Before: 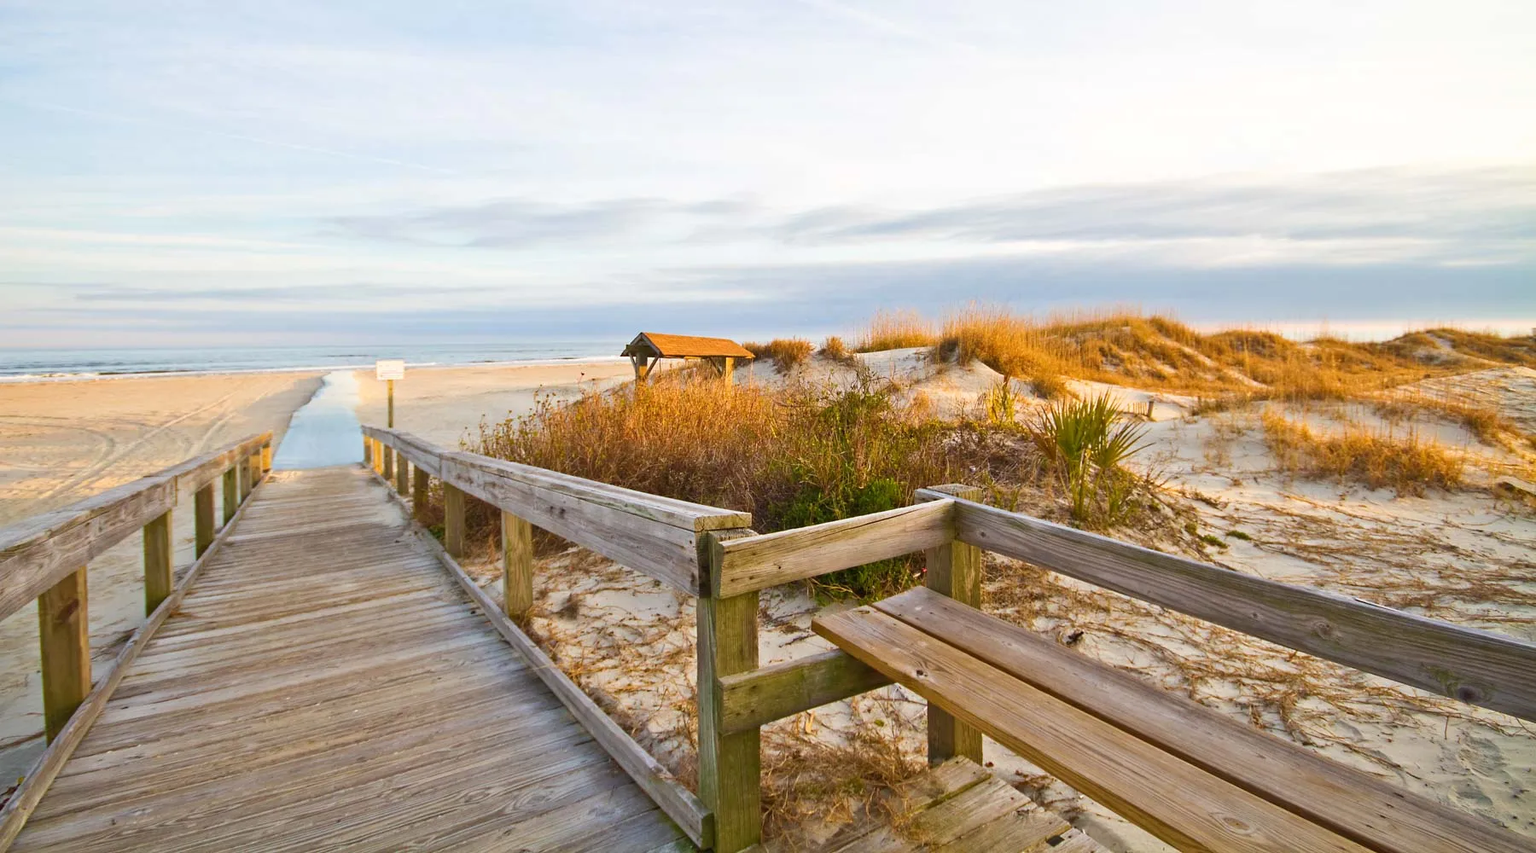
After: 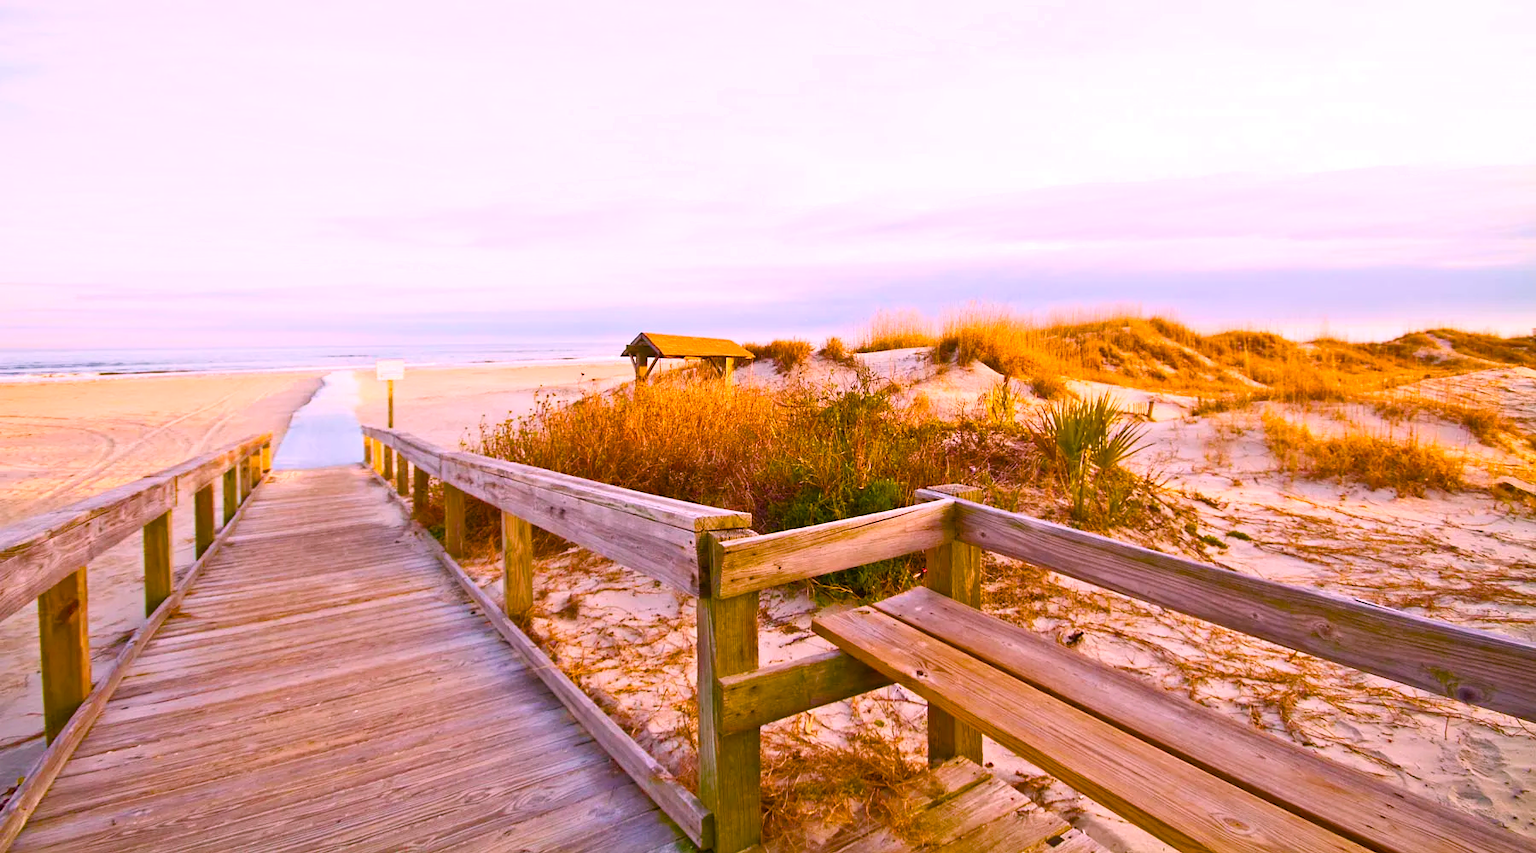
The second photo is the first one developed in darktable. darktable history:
white balance: red 1.188, blue 1.11
shadows and highlights: shadows 0, highlights 40
color balance rgb: linear chroma grading › global chroma 18.9%, perceptual saturation grading › global saturation 20%, perceptual saturation grading › highlights -25%, perceptual saturation grading › shadows 50%, global vibrance 18.93%
